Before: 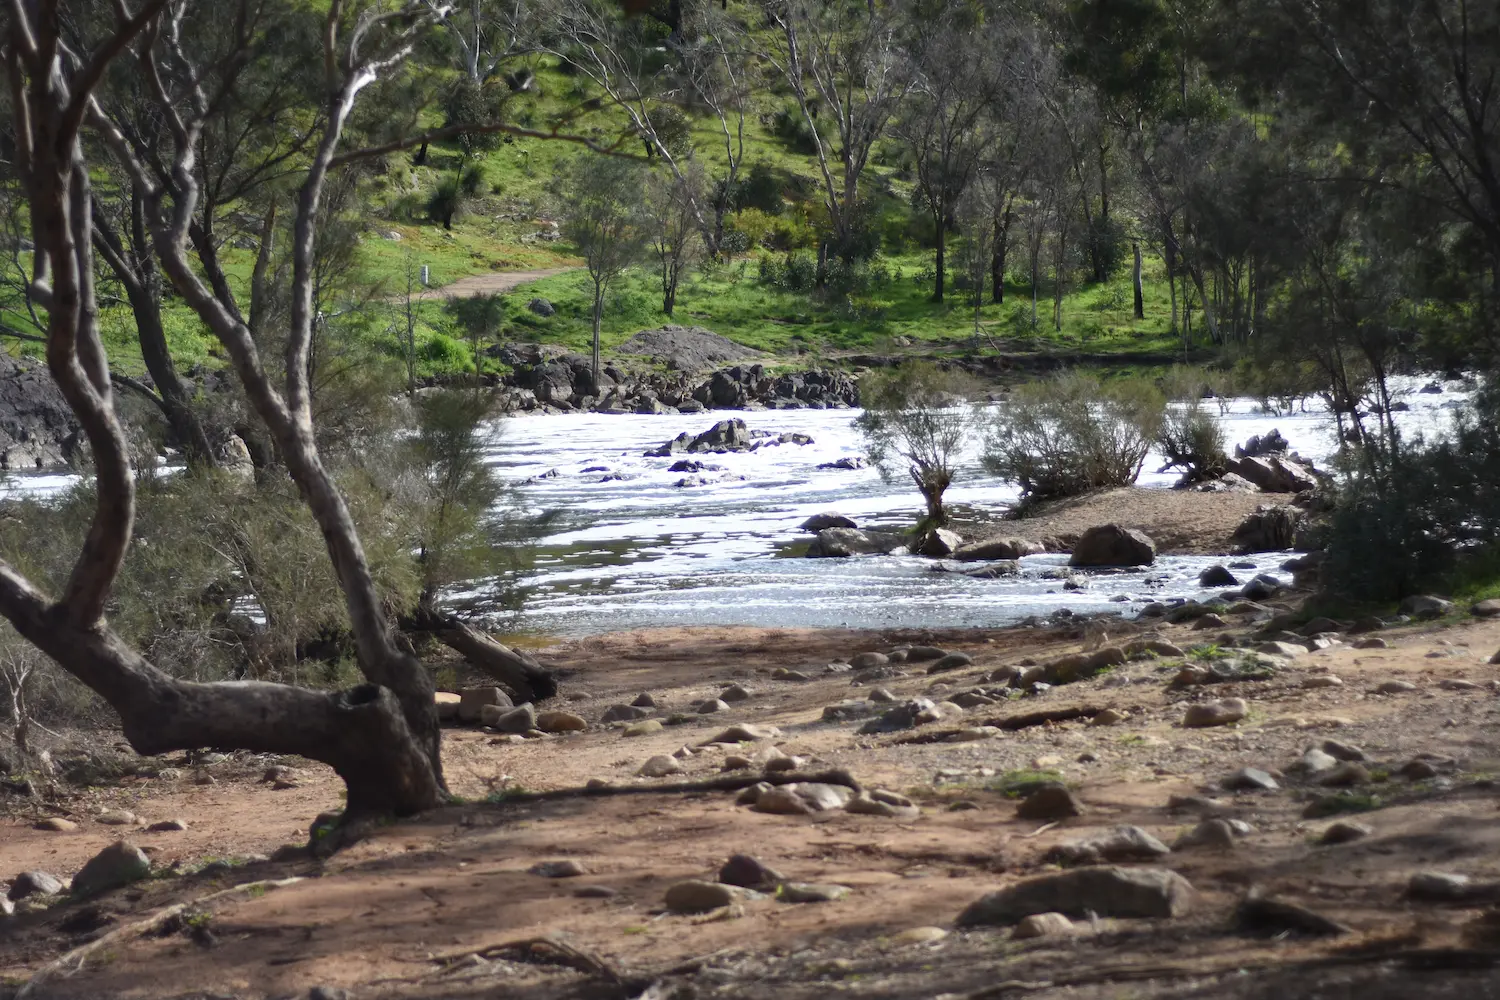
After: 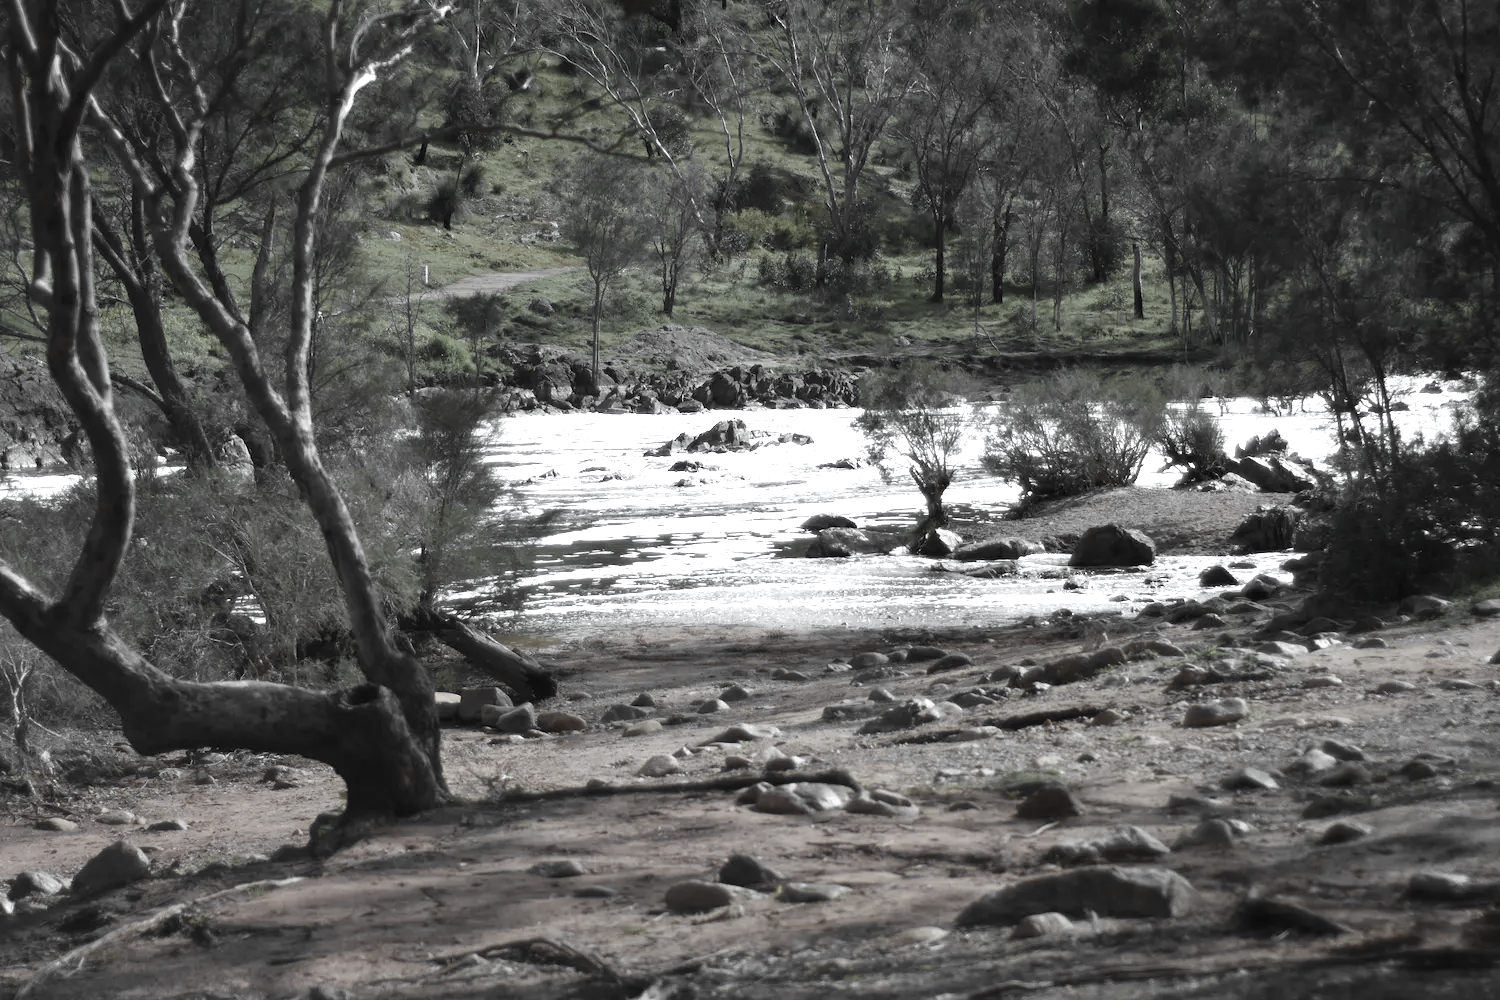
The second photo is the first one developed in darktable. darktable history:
color zones: curves: ch0 [(0, 0.613) (0.01, 0.613) (0.245, 0.448) (0.498, 0.529) (0.642, 0.665) (0.879, 0.777) (0.99, 0.613)]; ch1 [(0, 0.035) (0.121, 0.189) (0.259, 0.197) (0.415, 0.061) (0.589, 0.022) (0.732, 0.022) (0.857, 0.026) (0.991, 0.053)]
white balance: red 0.924, blue 1.095
